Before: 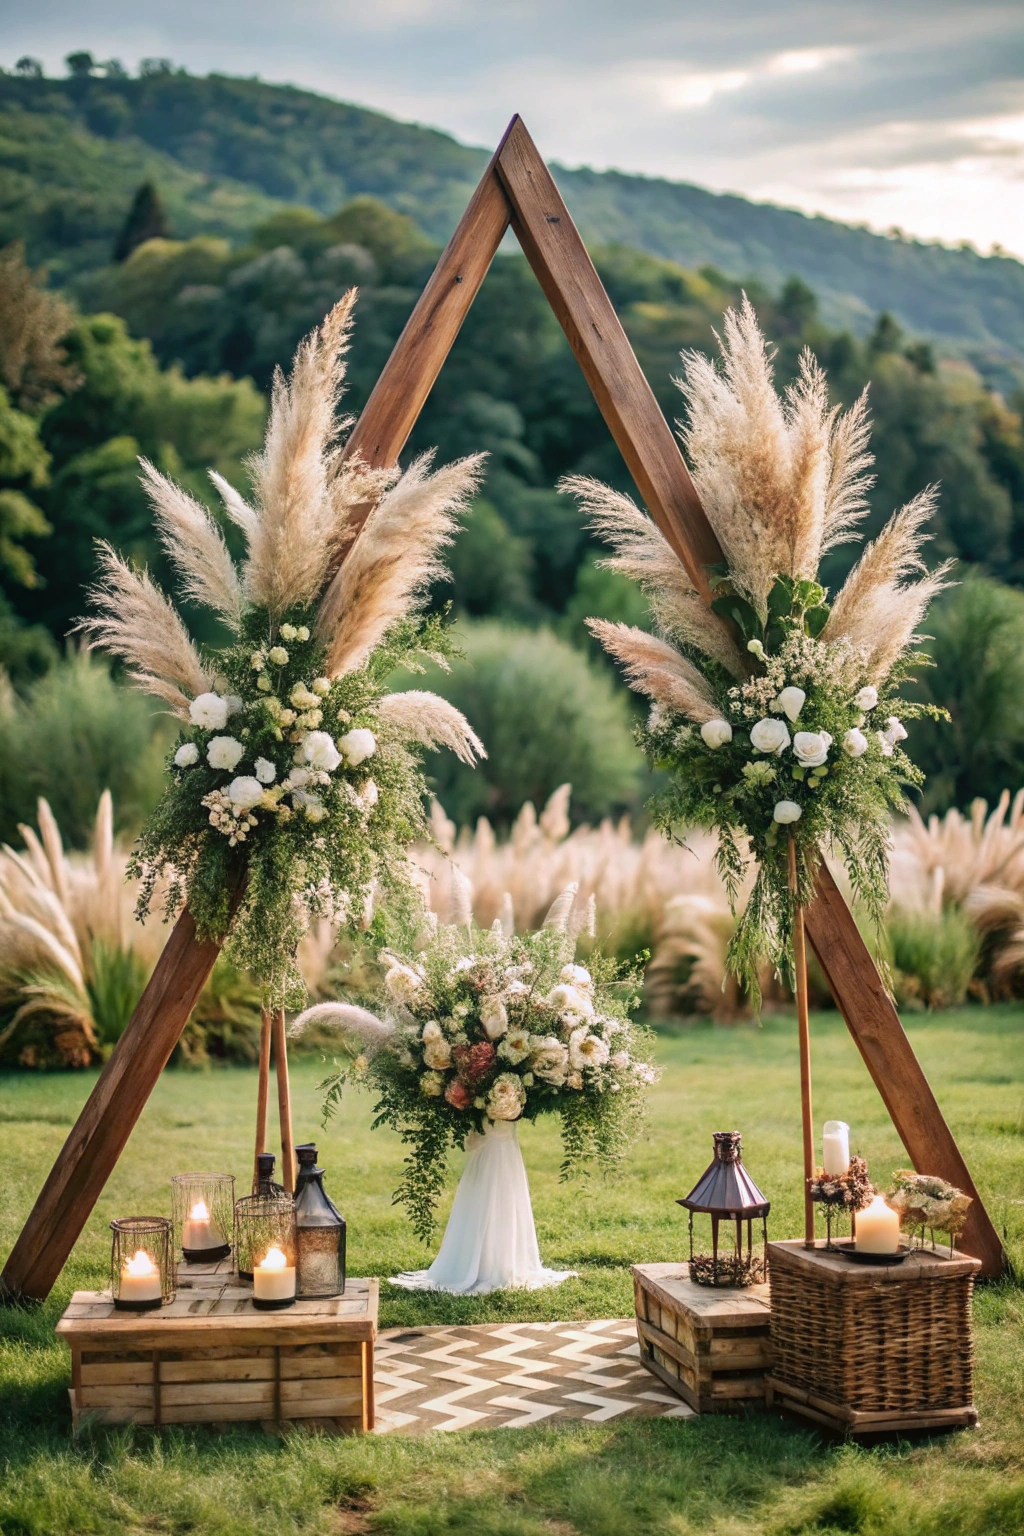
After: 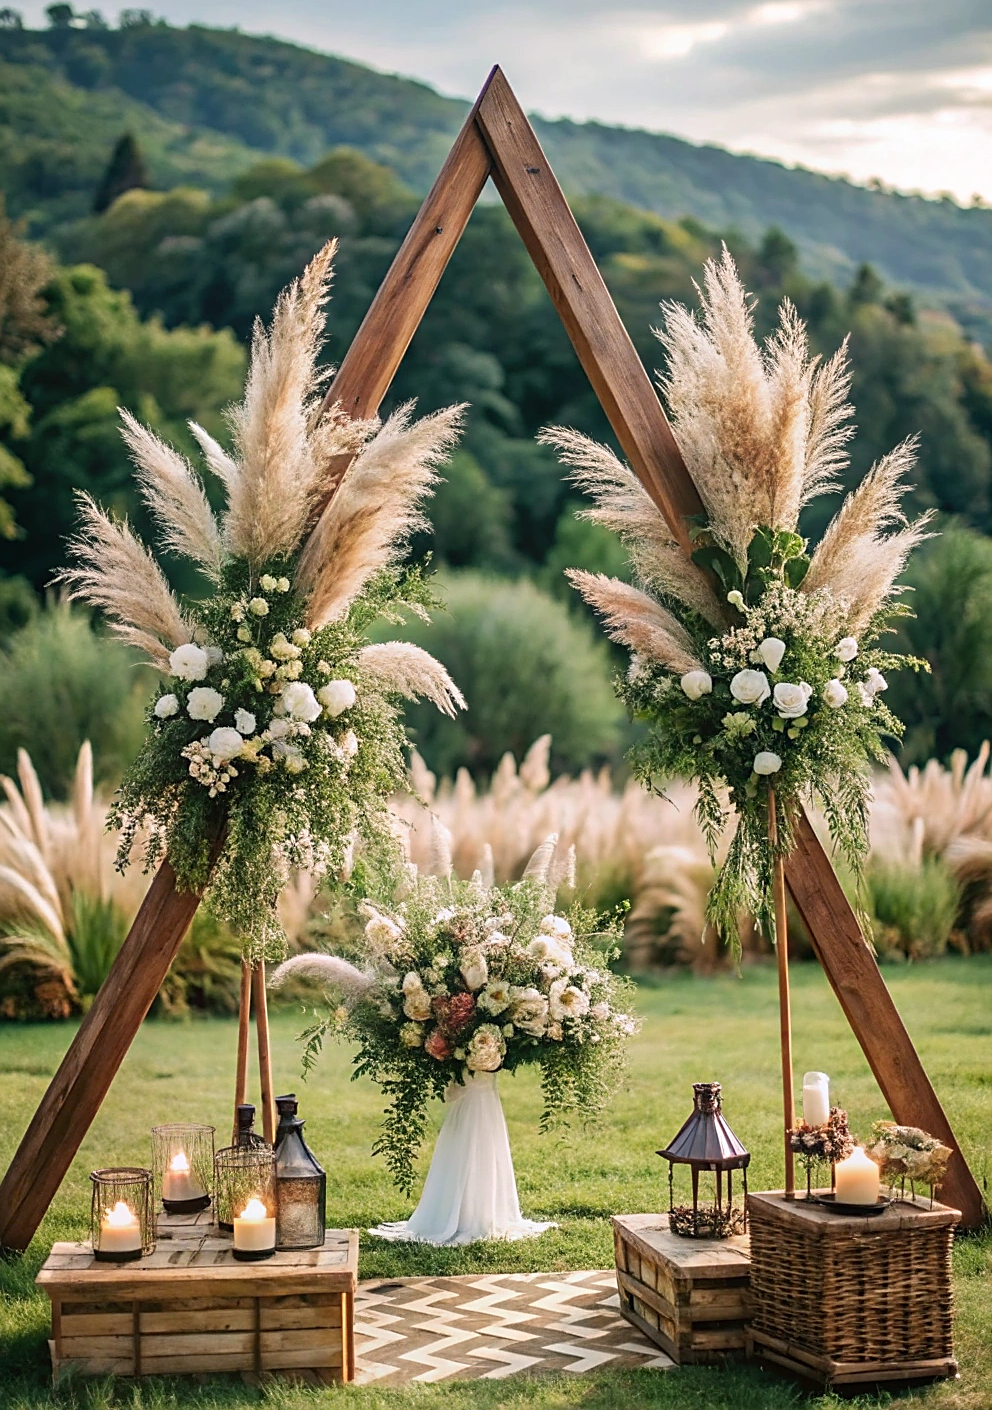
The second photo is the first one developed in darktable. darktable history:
crop: left 1.964%, top 3.251%, right 1.122%, bottom 4.933%
sharpen: on, module defaults
